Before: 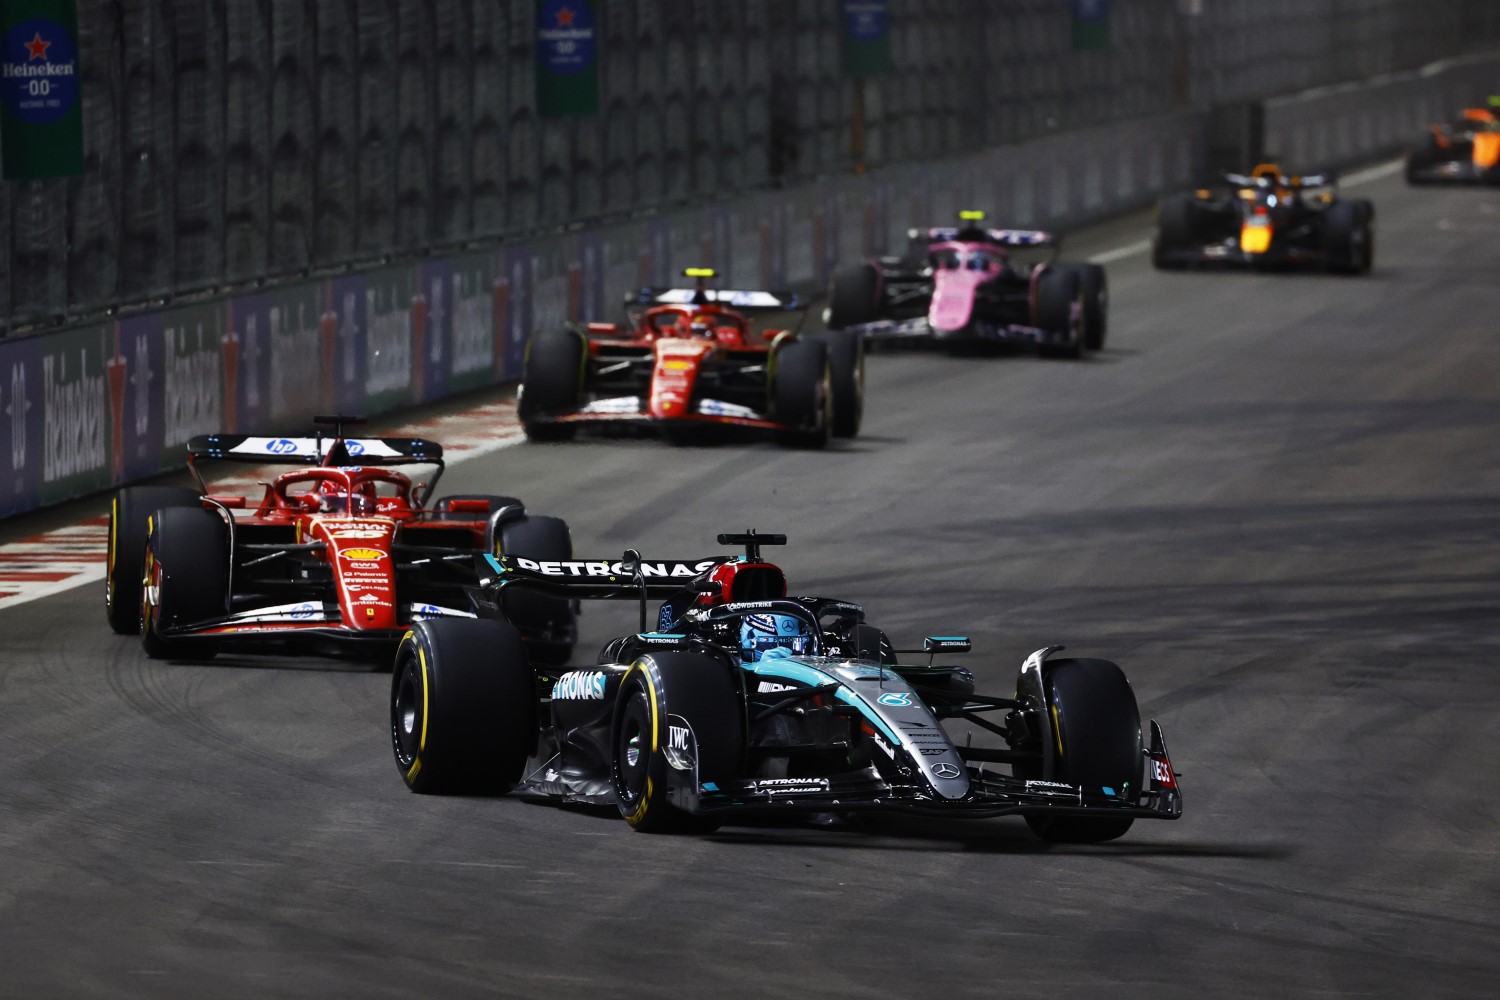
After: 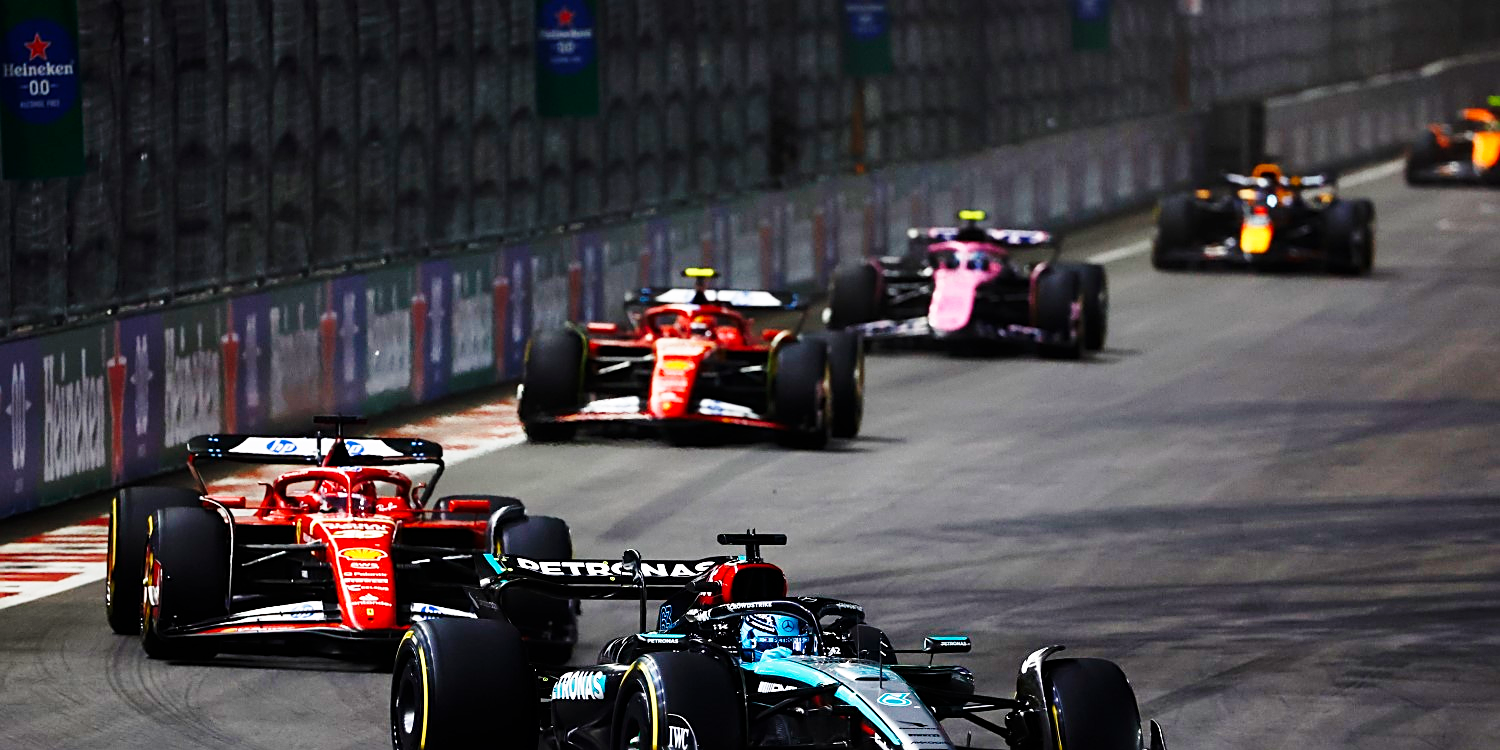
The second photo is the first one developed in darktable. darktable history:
sharpen: on, module defaults
base curve: curves: ch0 [(0, 0) (0.028, 0.03) (0.121, 0.232) (0.46, 0.748) (0.859, 0.968) (1, 1)], preserve colors none
crop: bottom 24.988%
